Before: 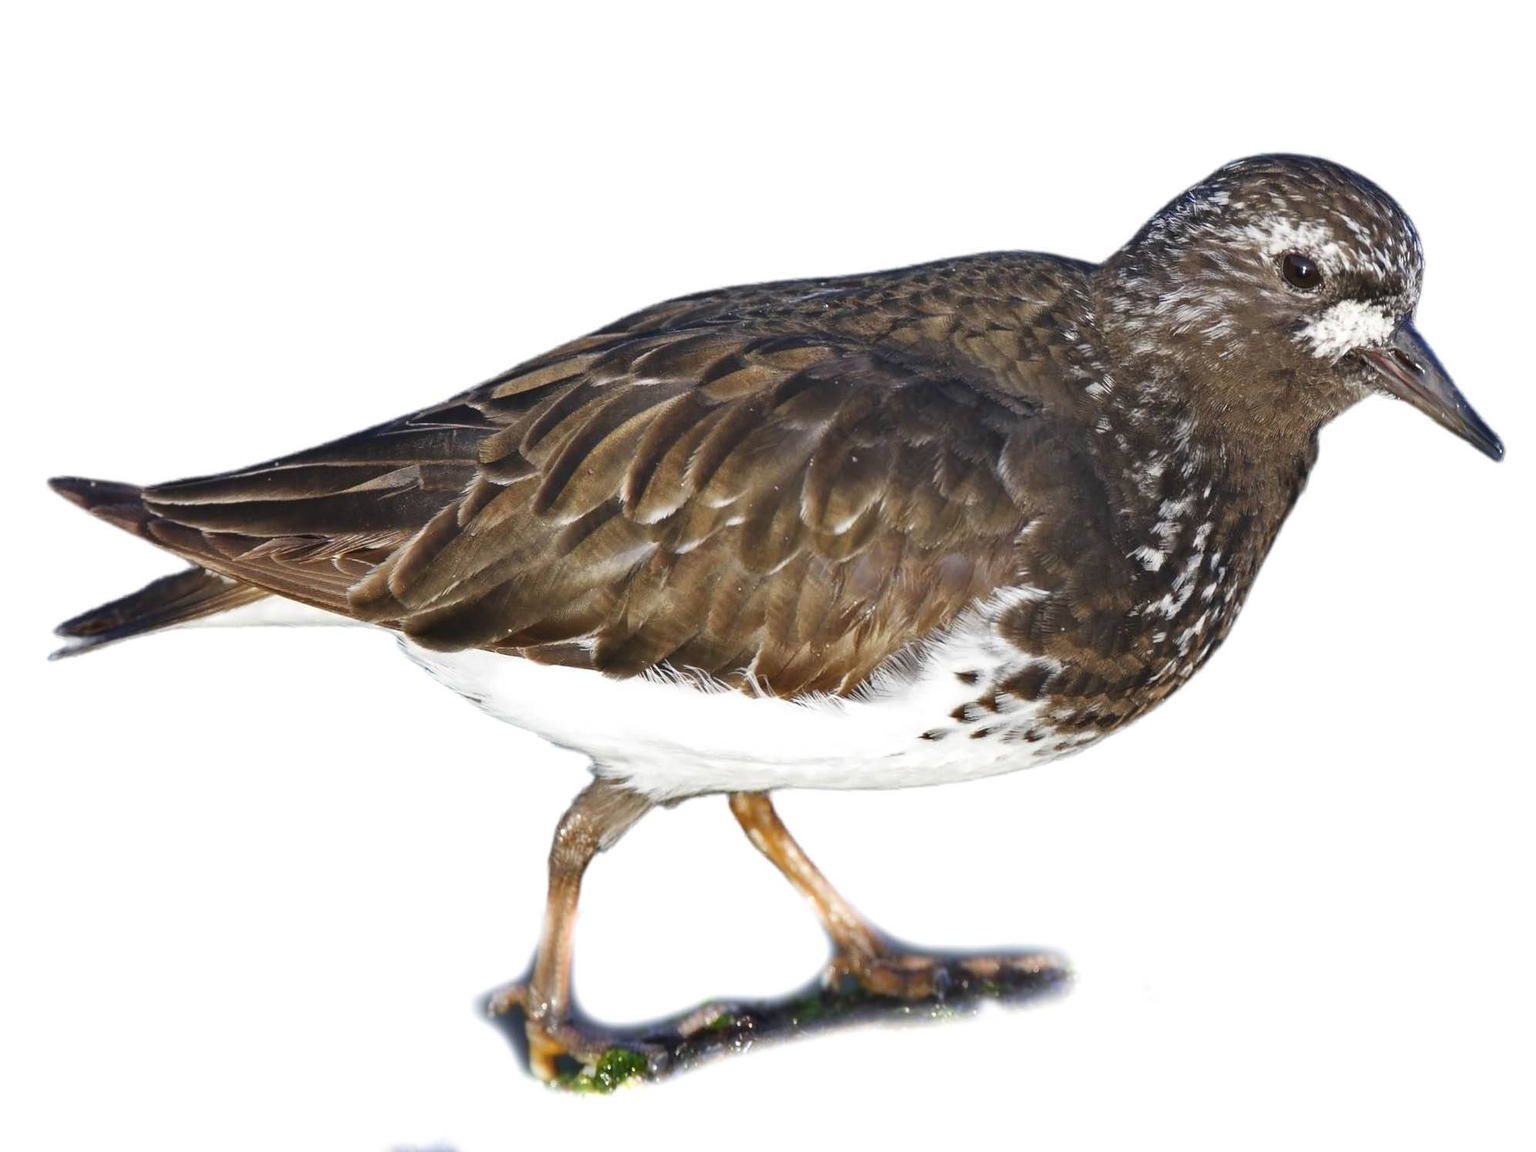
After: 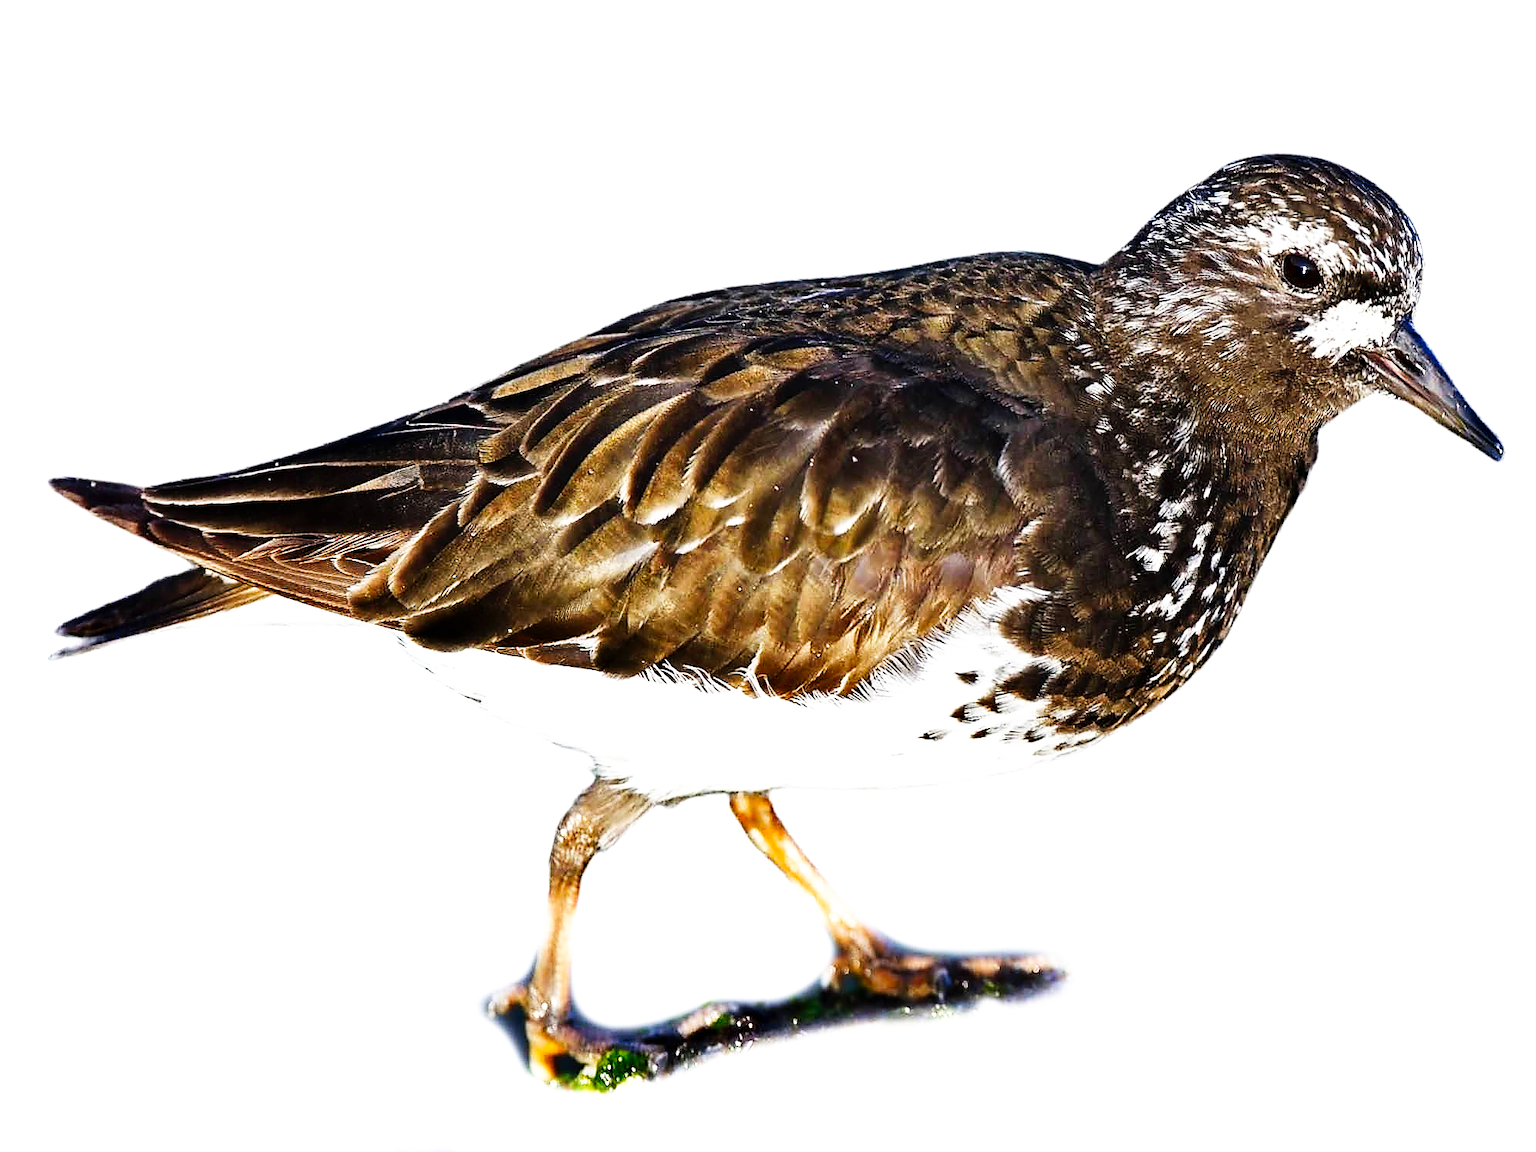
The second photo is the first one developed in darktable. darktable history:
tone curve: curves: ch0 [(0, 0) (0.003, 0.002) (0.011, 0.002) (0.025, 0.002) (0.044, 0.002) (0.069, 0.002) (0.1, 0.003) (0.136, 0.008) (0.177, 0.03) (0.224, 0.058) (0.277, 0.139) (0.335, 0.233) (0.399, 0.363) (0.468, 0.506) (0.543, 0.649) (0.623, 0.781) (0.709, 0.88) (0.801, 0.956) (0.898, 0.994) (1, 1)], preserve colors none
exposure: exposure 0.2 EV, compensate highlight preservation false
sharpen: radius 1.4, amount 1.25, threshold 0.7
